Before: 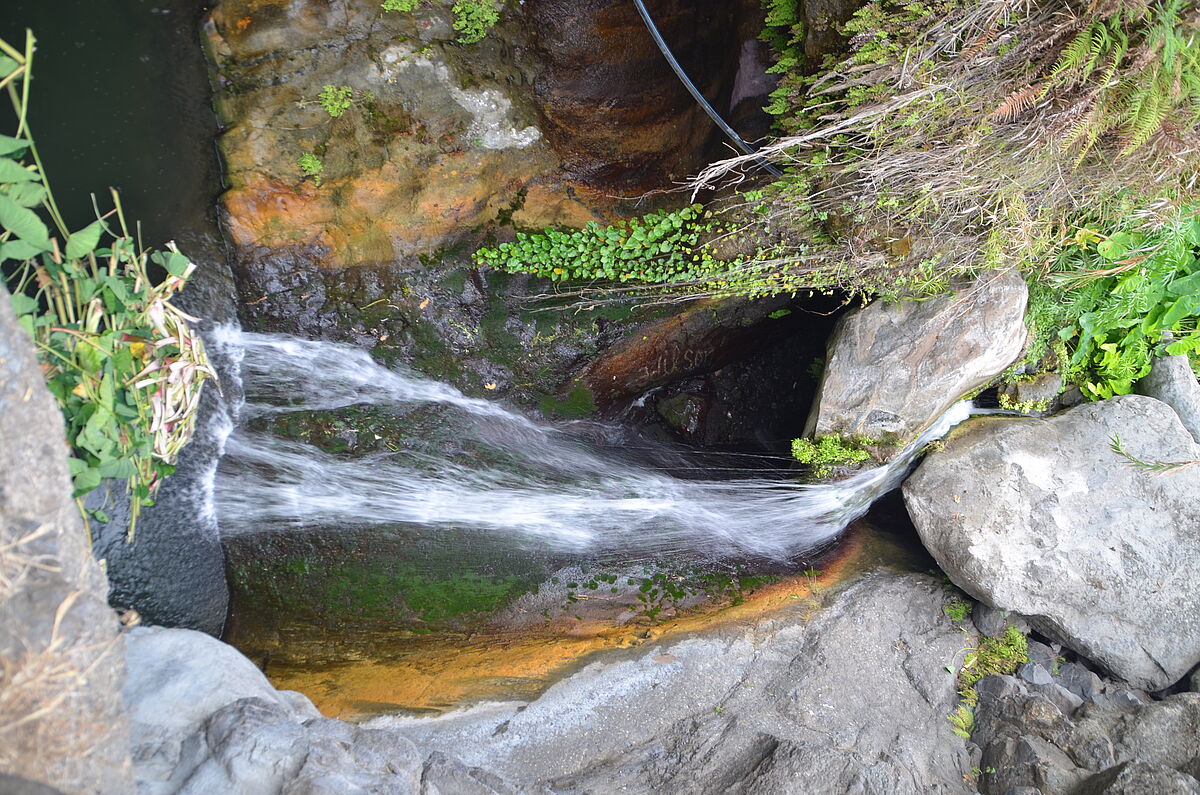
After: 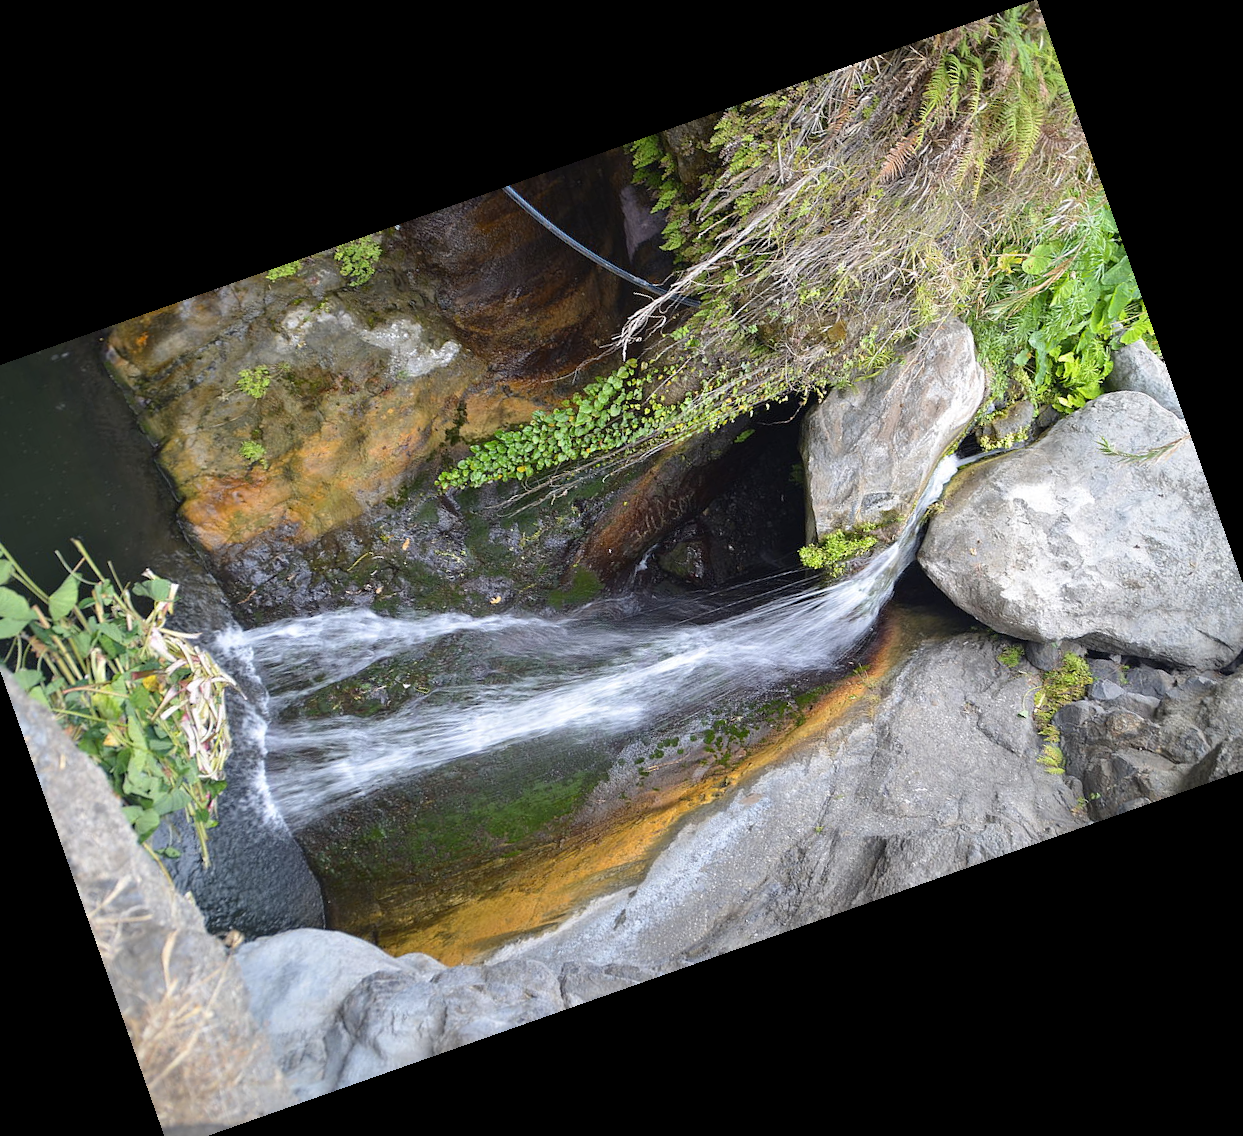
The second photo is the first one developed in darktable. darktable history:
crop and rotate: angle 19.43°, left 6.812%, right 4.125%, bottom 1.087%
color contrast: green-magenta contrast 0.81
